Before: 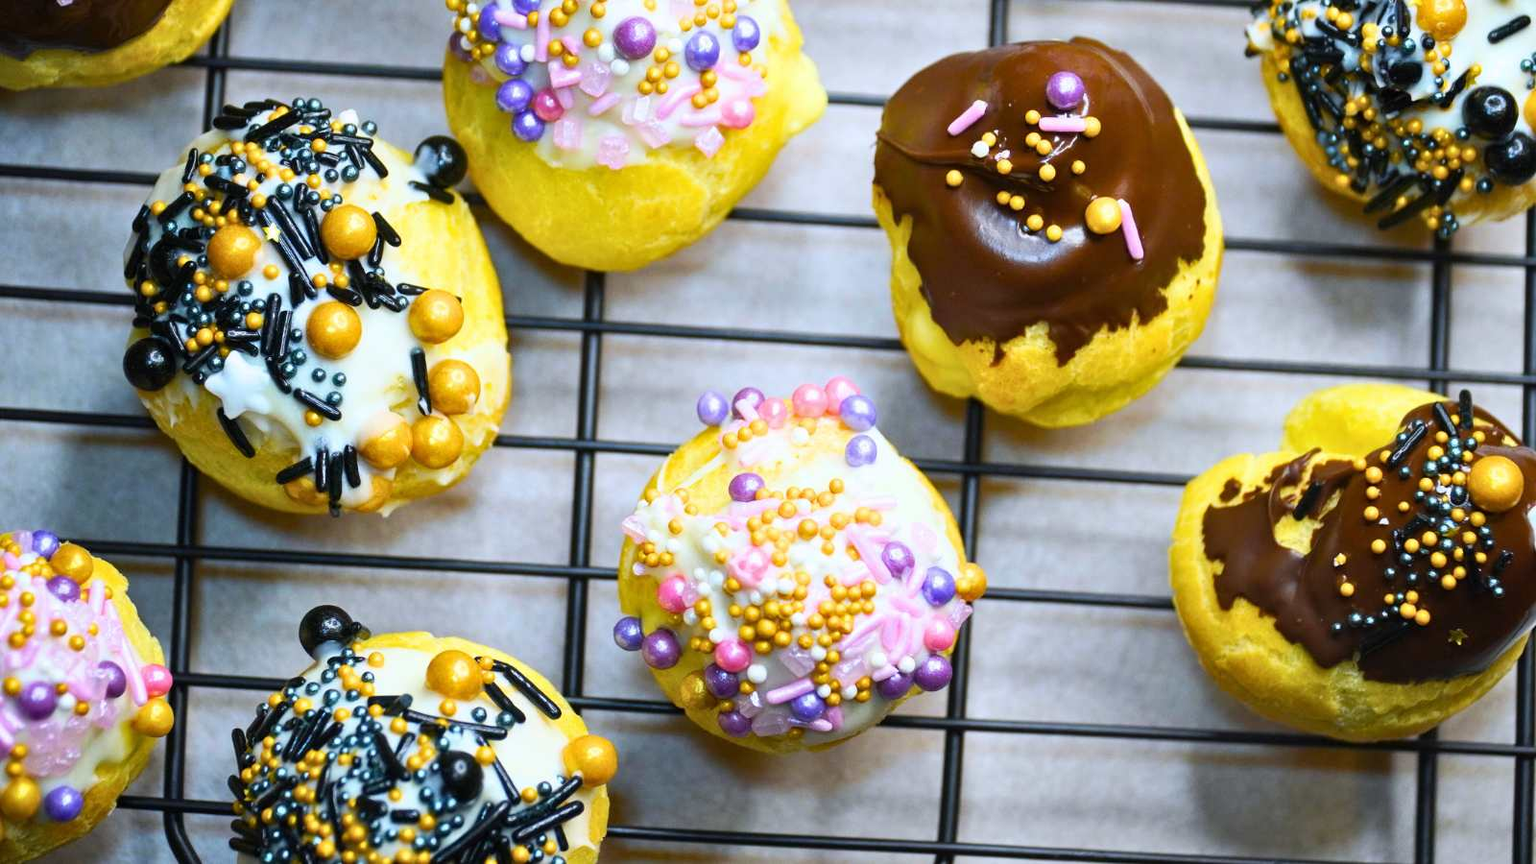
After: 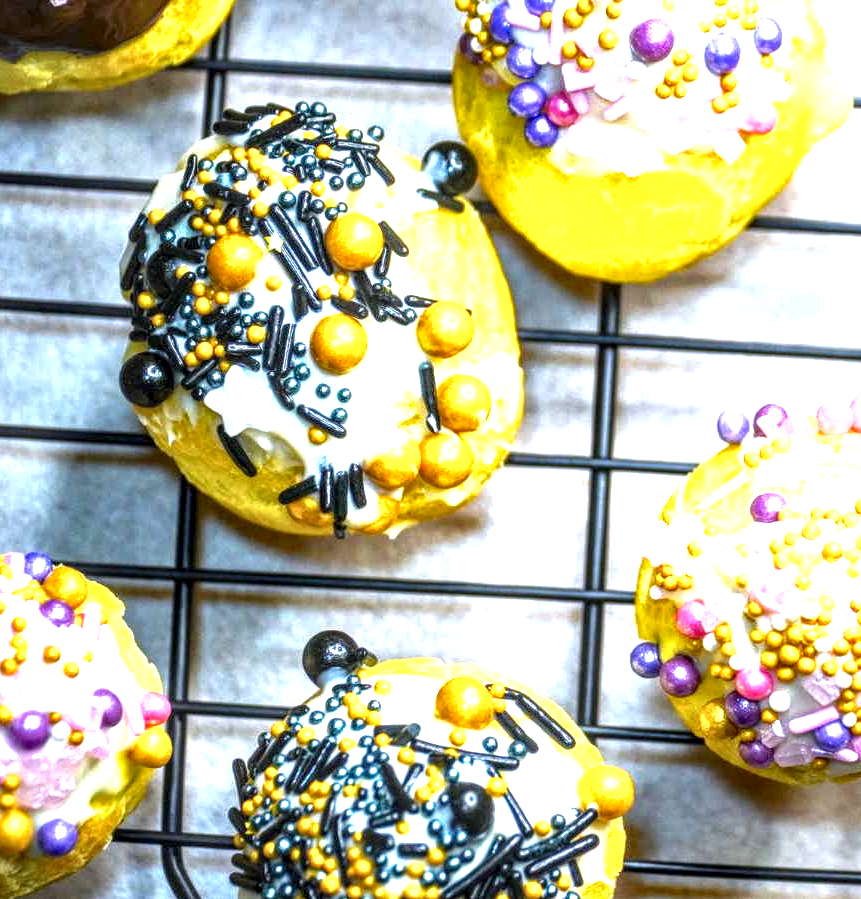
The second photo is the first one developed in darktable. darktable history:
local contrast: highlights 0%, shadows 0%, detail 182%
exposure: exposure 1.223 EV, compensate highlight preservation false
shadows and highlights: shadows 25, white point adjustment -3, highlights -30
crop: left 0.587%, right 45.588%, bottom 0.086%
